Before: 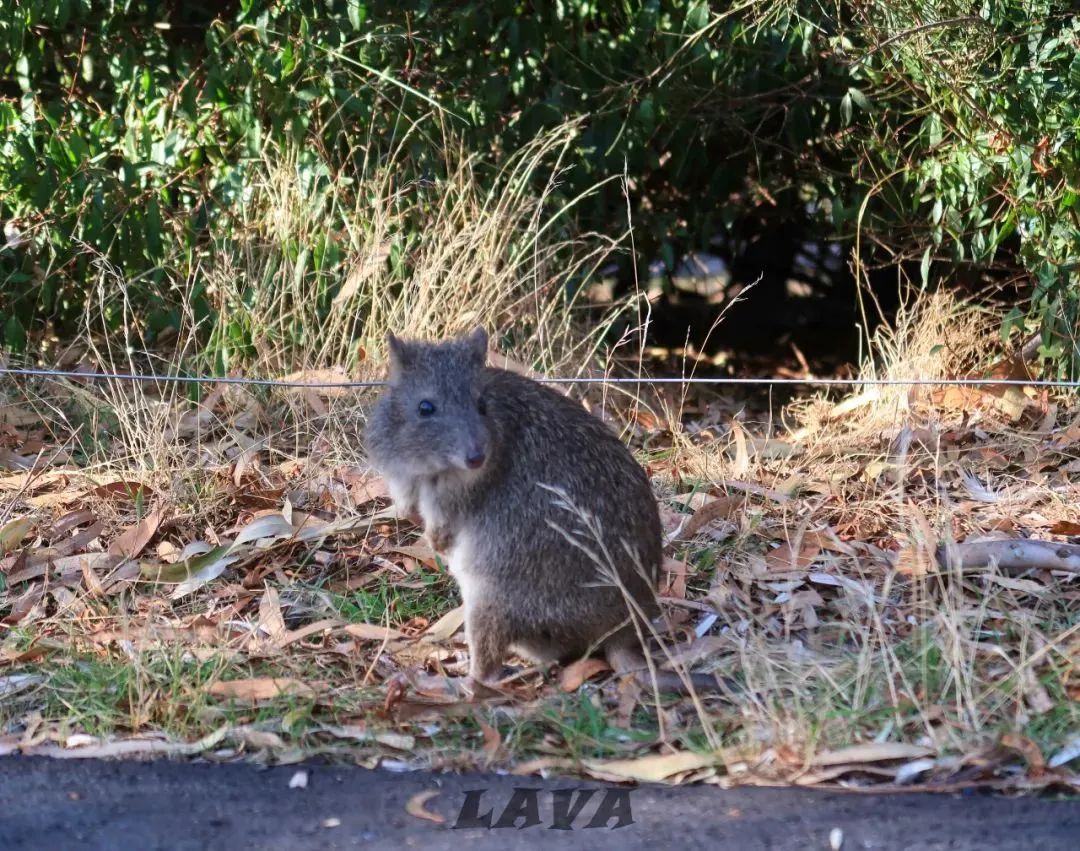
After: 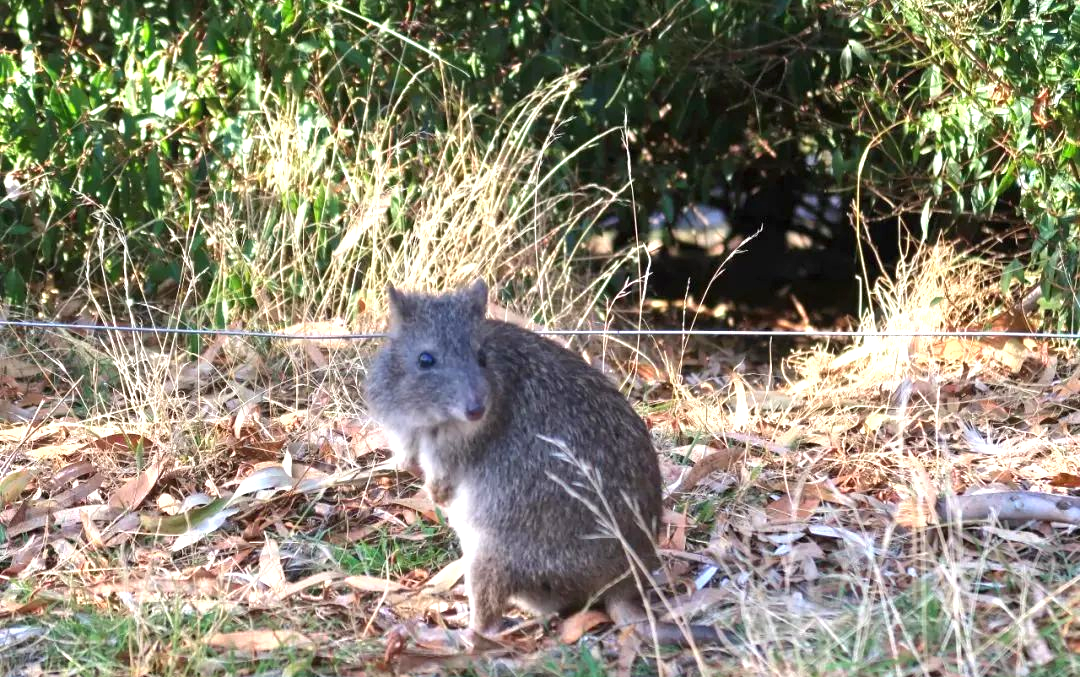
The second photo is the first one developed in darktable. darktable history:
crop and rotate: top 5.663%, bottom 14.765%
exposure: black level correction 0, exposure 0.86 EV, compensate highlight preservation false
shadows and highlights: shadows 25.94, highlights -24.9
